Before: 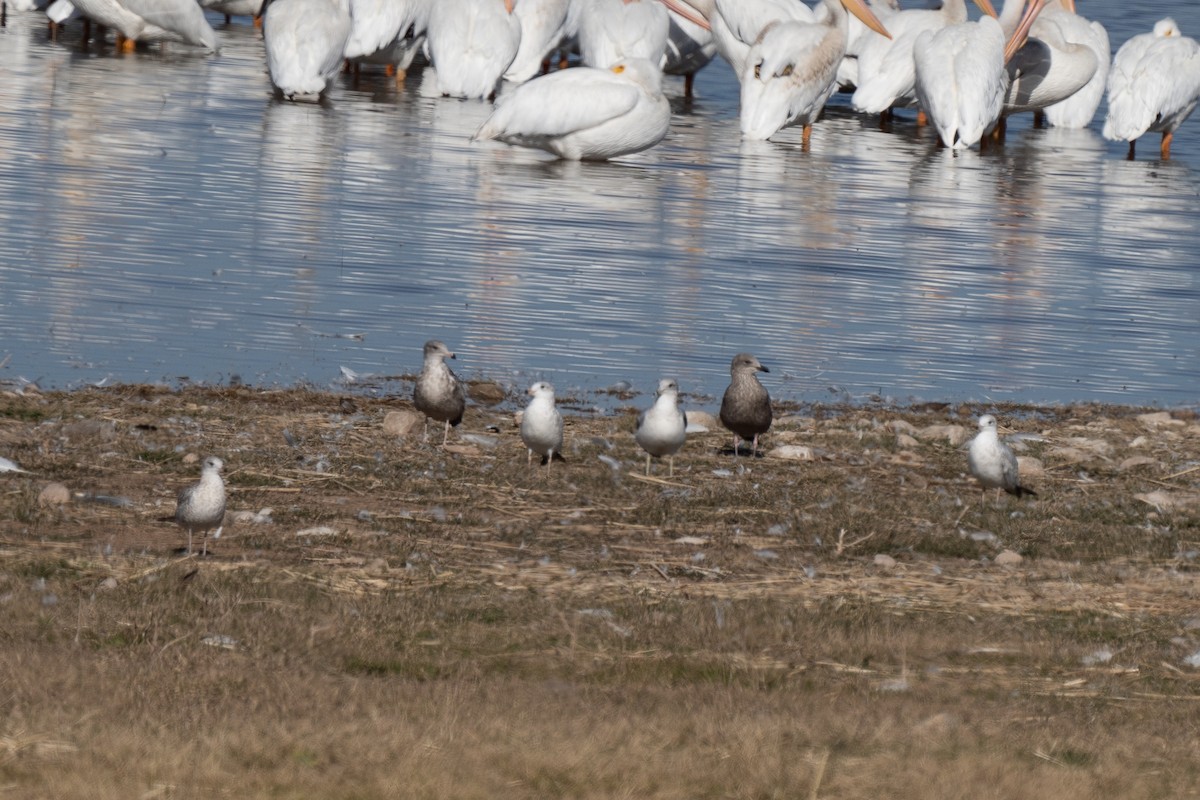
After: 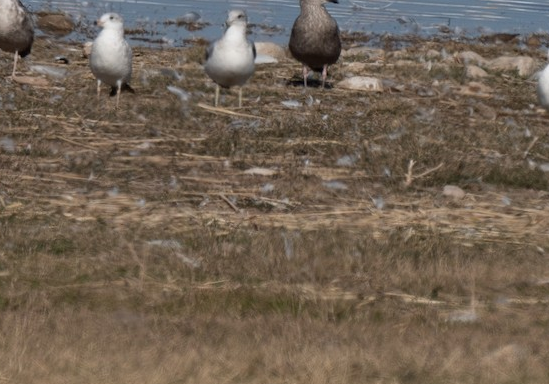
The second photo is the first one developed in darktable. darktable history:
crop: left 35.971%, top 46.137%, right 18.212%, bottom 5.812%
